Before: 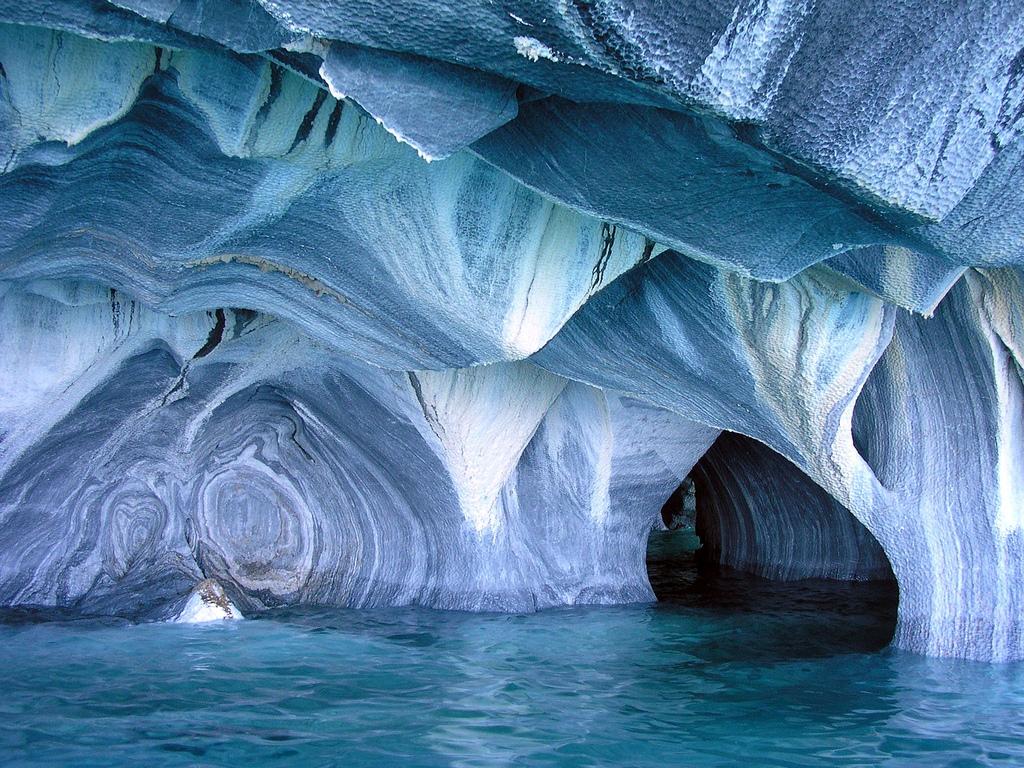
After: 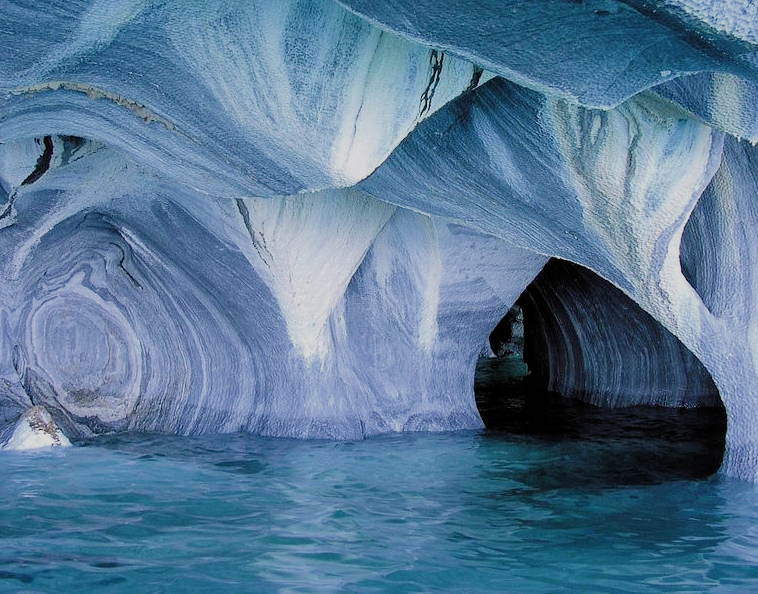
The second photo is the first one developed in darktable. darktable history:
shadows and highlights: radius 172.72, shadows 26.54, white point adjustment 3.03, highlights -68.71, soften with gaussian
filmic rgb: black relative exposure -7.65 EV, white relative exposure 4.56 EV, threshold 3.06 EV, hardness 3.61, contrast 0.984, add noise in highlights 0.001, preserve chrominance max RGB, color science v3 (2019), use custom middle-gray values true, contrast in highlights soft, enable highlight reconstruction true
crop: left 16.872%, top 22.622%, right 9.051%
